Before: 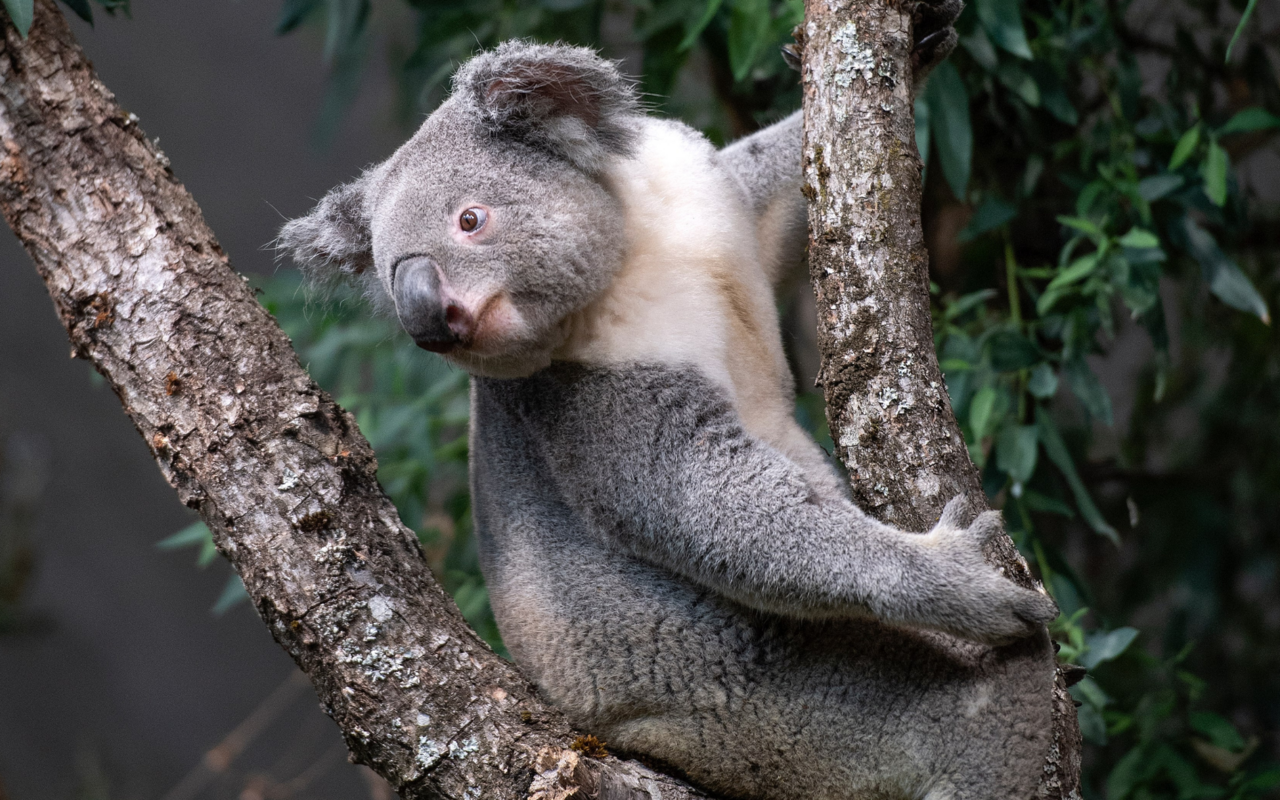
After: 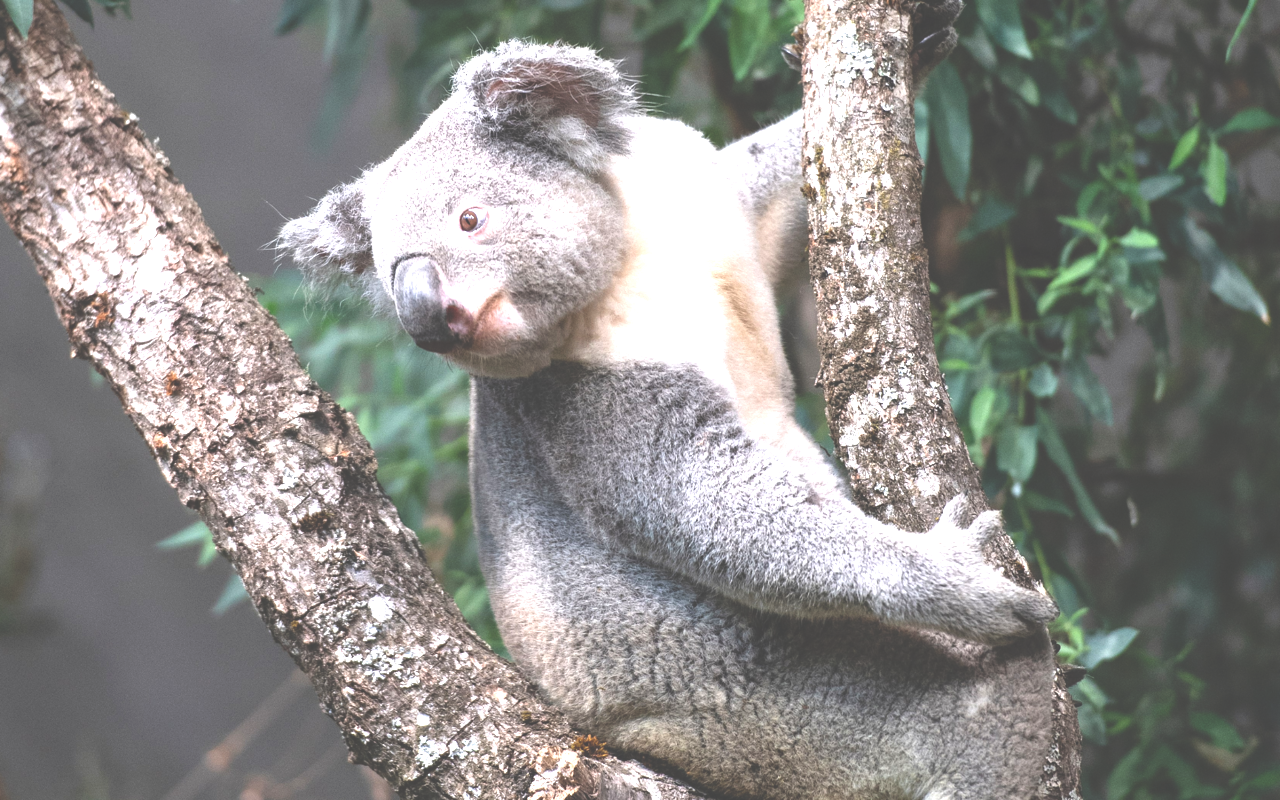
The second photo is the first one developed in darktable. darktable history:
exposure: black level correction -0.023, exposure 1.393 EV, compensate highlight preservation false
